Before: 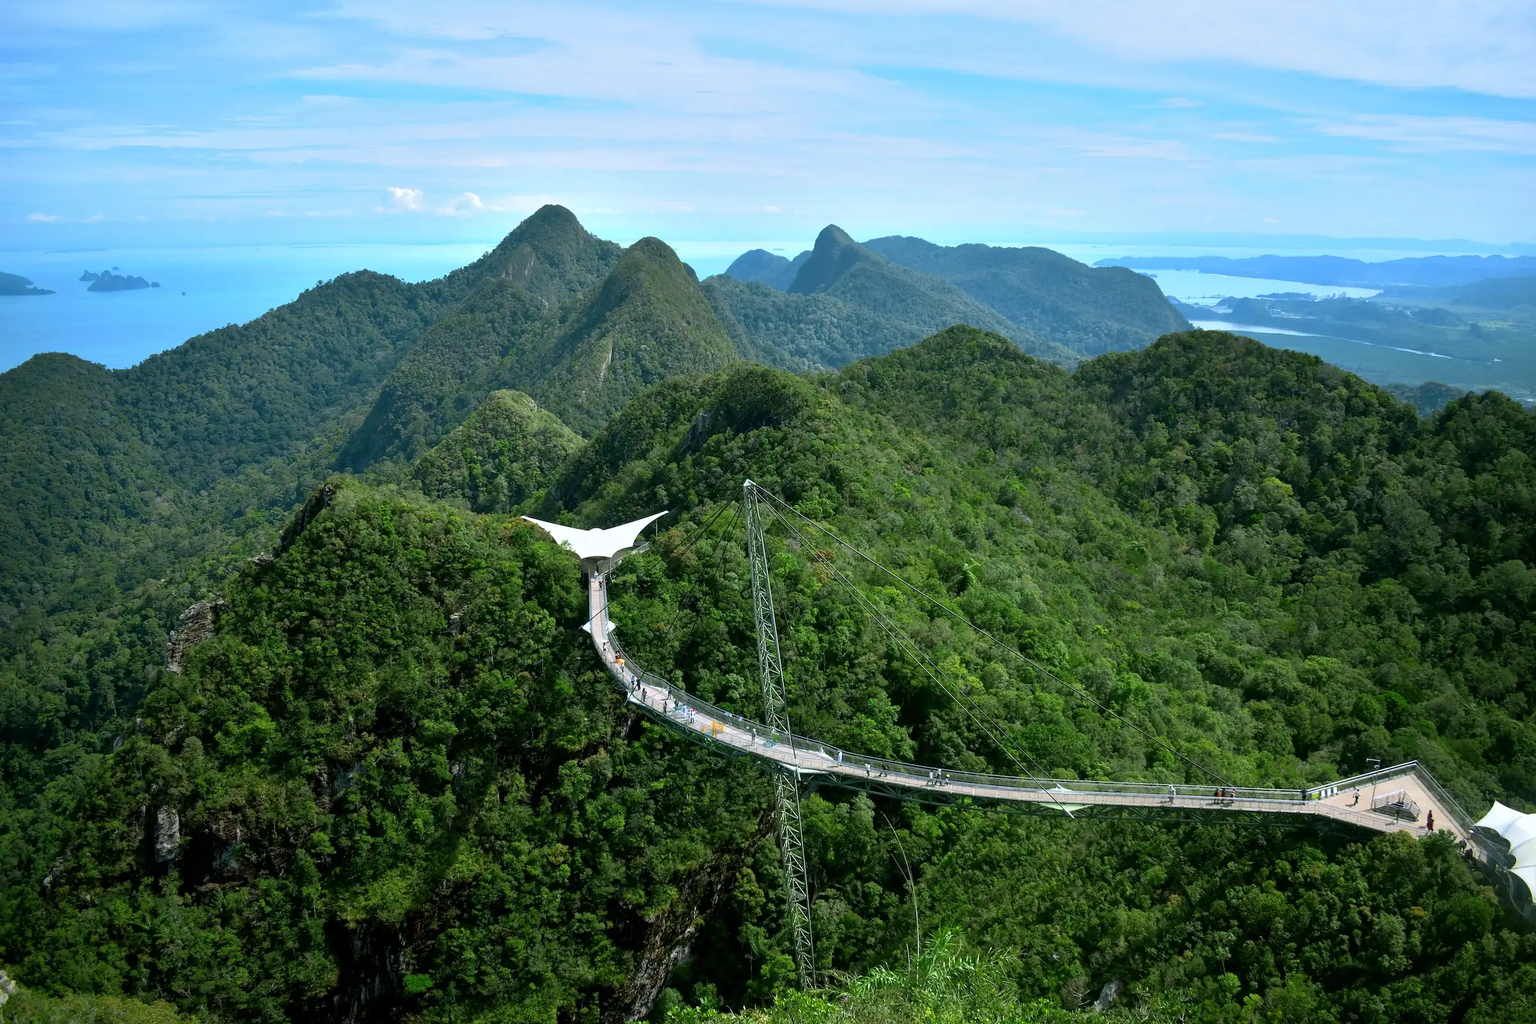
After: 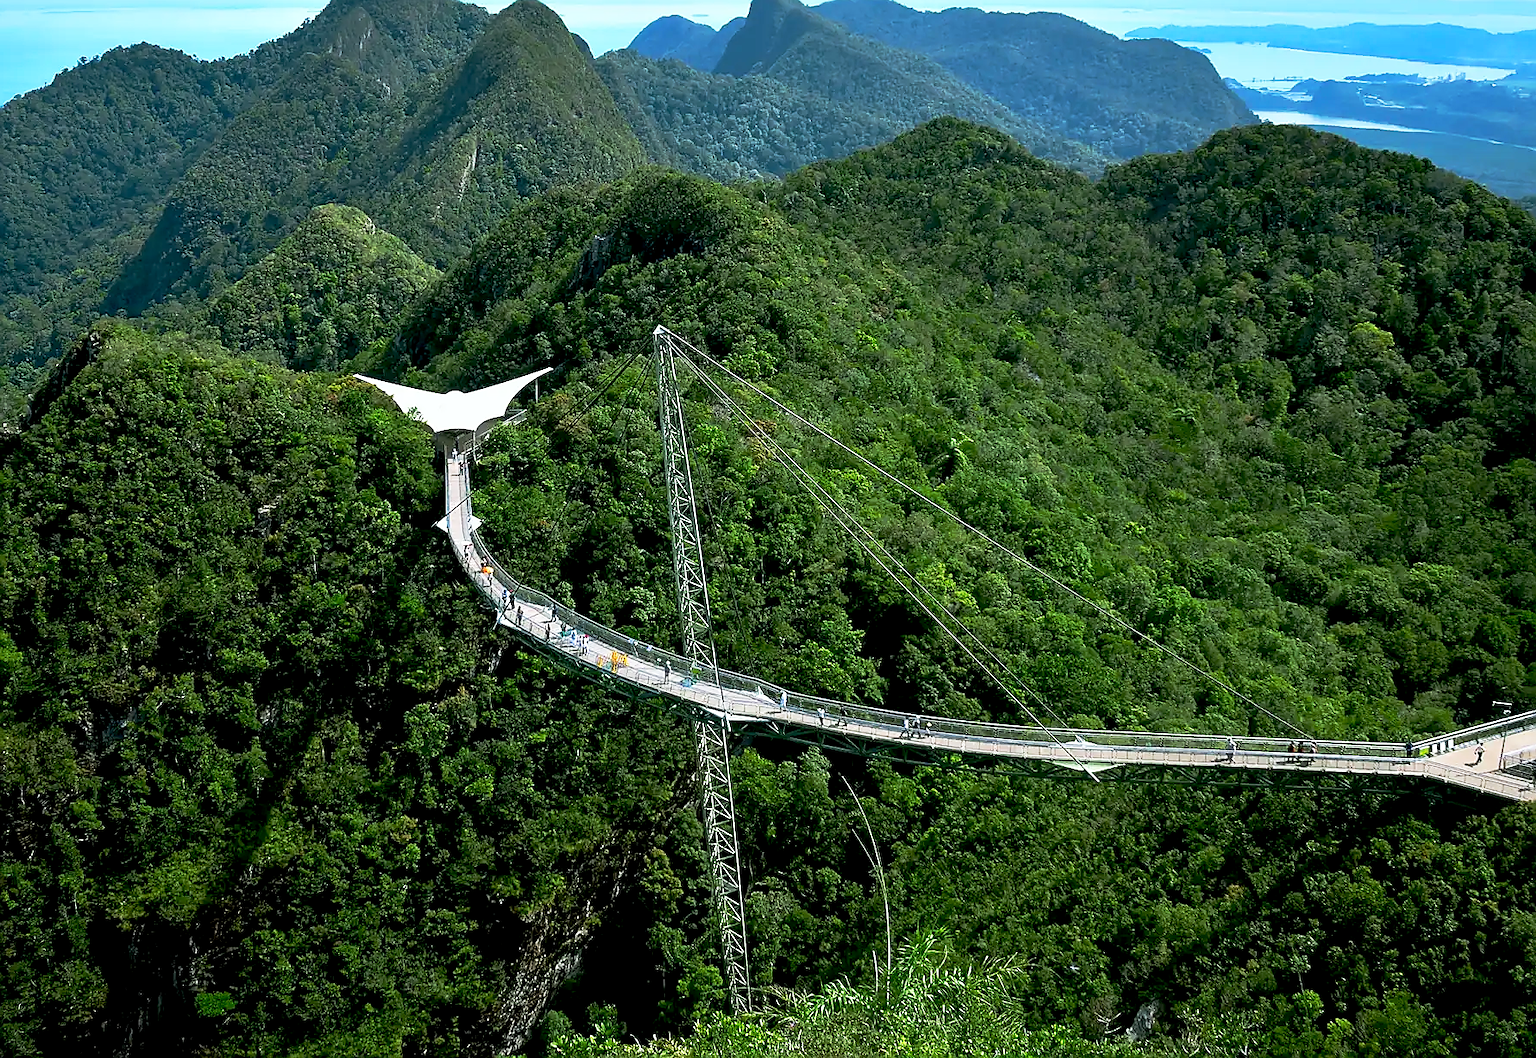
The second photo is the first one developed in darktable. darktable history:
sharpen: radius 1.408, amount 1.238, threshold 0.756
exposure: black level correction 0.011, compensate highlight preservation false
crop: left 16.869%, top 23.257%, right 8.903%
base curve: curves: ch0 [(0, 0) (0.257, 0.25) (0.482, 0.586) (0.757, 0.871) (1, 1)], preserve colors none
